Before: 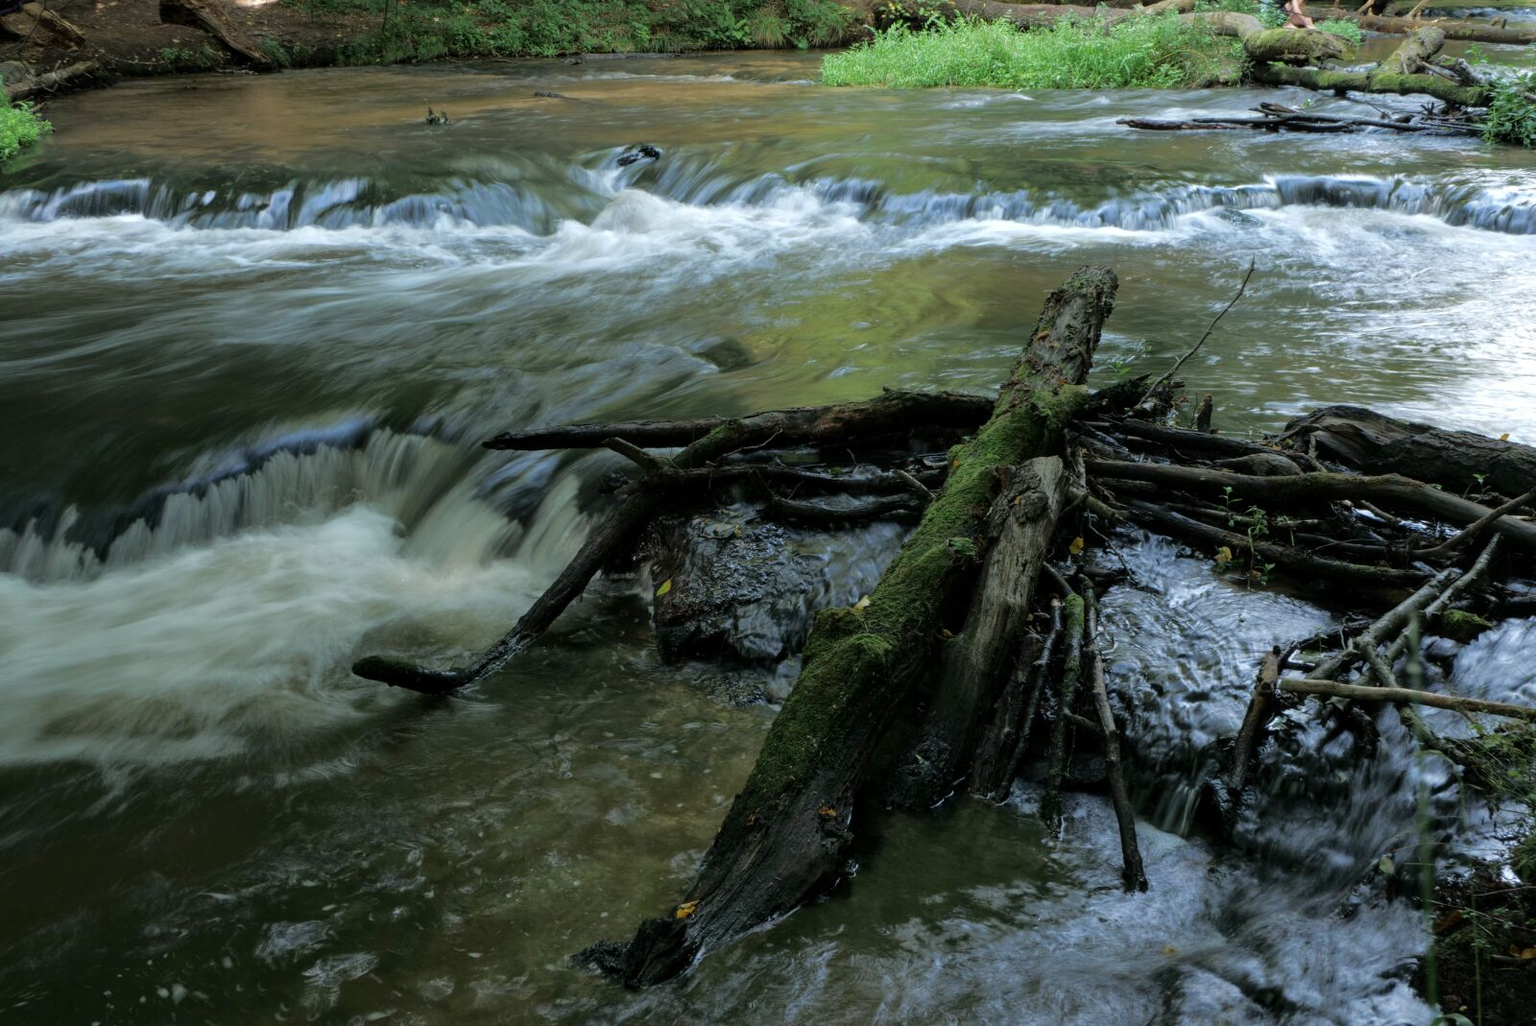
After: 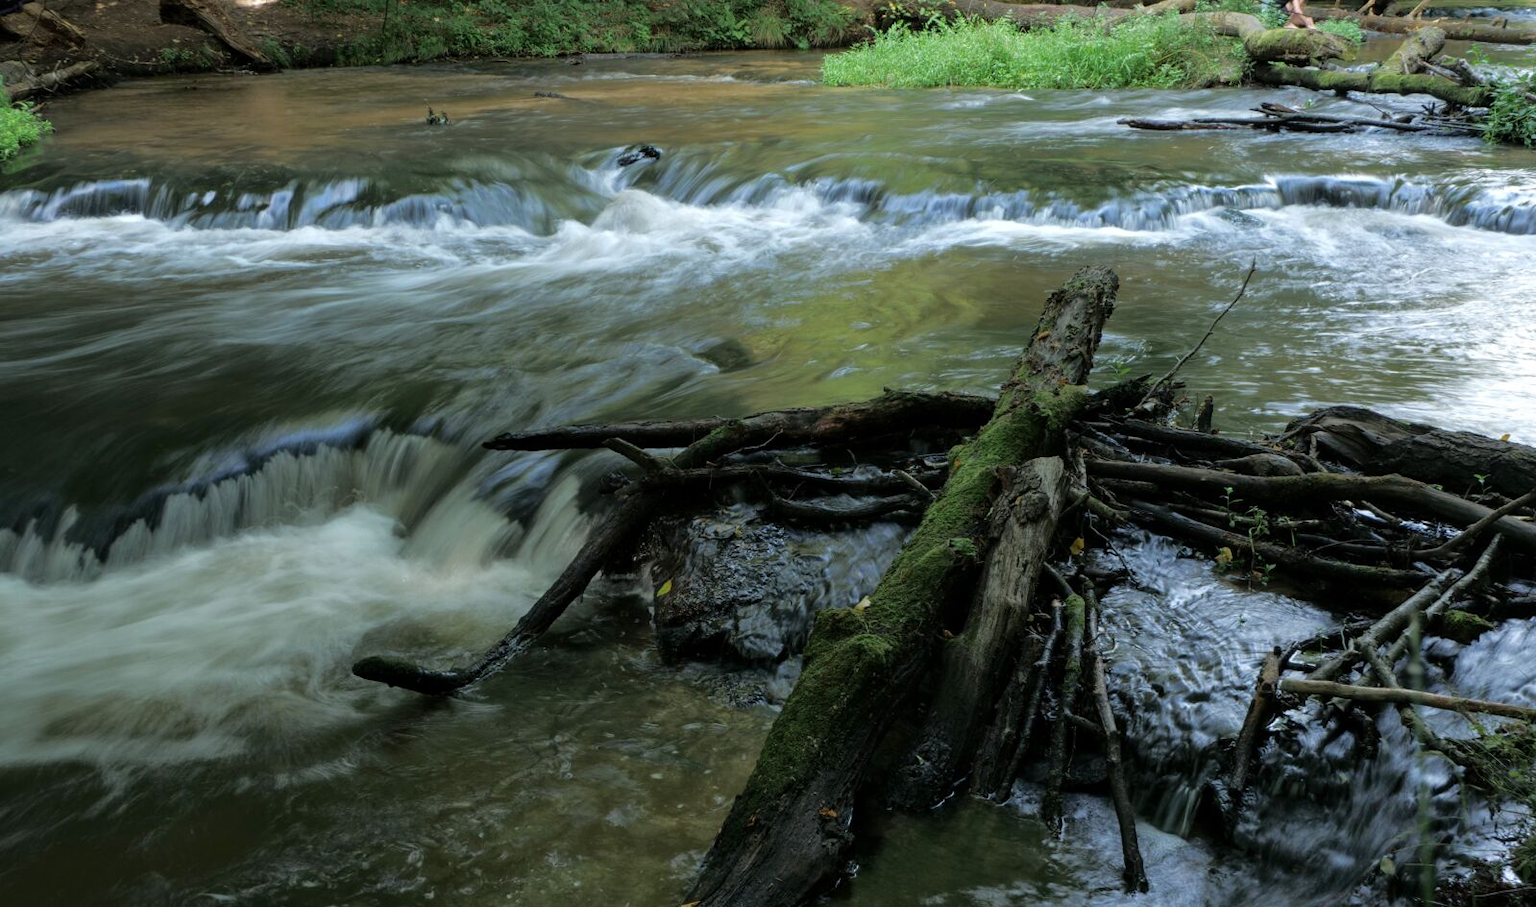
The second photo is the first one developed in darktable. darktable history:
crop and rotate: top 0%, bottom 11.581%
